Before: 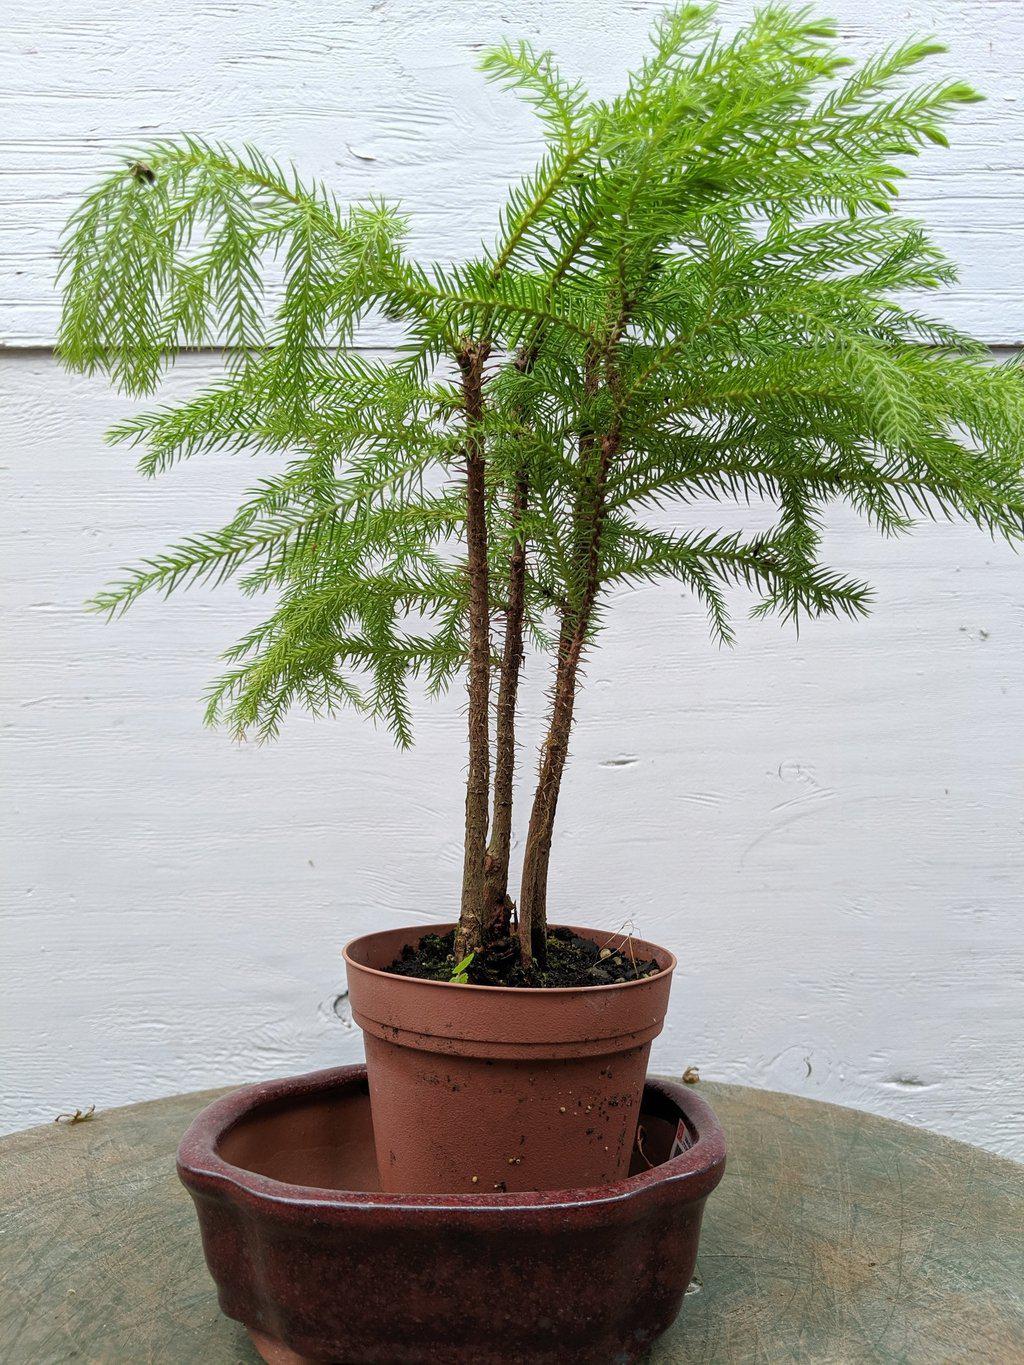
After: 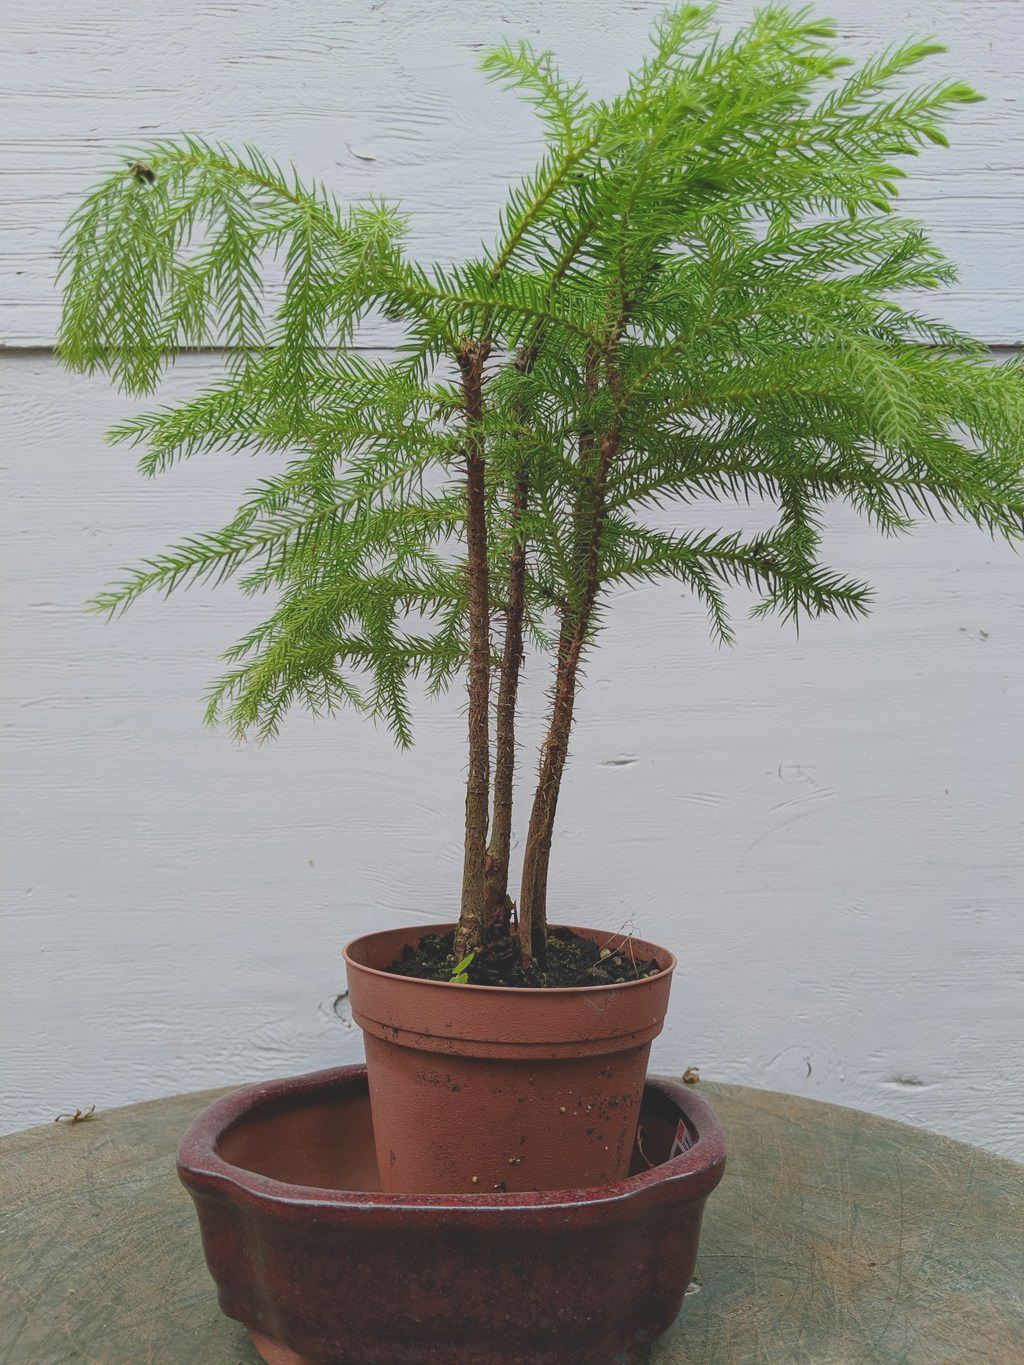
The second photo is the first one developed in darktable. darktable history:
tone equalizer: -8 EV 0.221 EV, -7 EV 0.399 EV, -6 EV 0.394 EV, -5 EV 0.251 EV, -3 EV -0.282 EV, -2 EV -0.387 EV, -1 EV -0.441 EV, +0 EV -0.271 EV
exposure: black level correction -0.014, exposure -0.187 EV, compensate highlight preservation false
tone curve: curves: ch0 [(0, 0) (0.003, 0.048) (0.011, 0.055) (0.025, 0.065) (0.044, 0.089) (0.069, 0.111) (0.1, 0.132) (0.136, 0.163) (0.177, 0.21) (0.224, 0.259) (0.277, 0.323) (0.335, 0.385) (0.399, 0.442) (0.468, 0.508) (0.543, 0.578) (0.623, 0.648) (0.709, 0.716) (0.801, 0.781) (0.898, 0.845) (1, 1)], color space Lab, linked channels, preserve colors none
